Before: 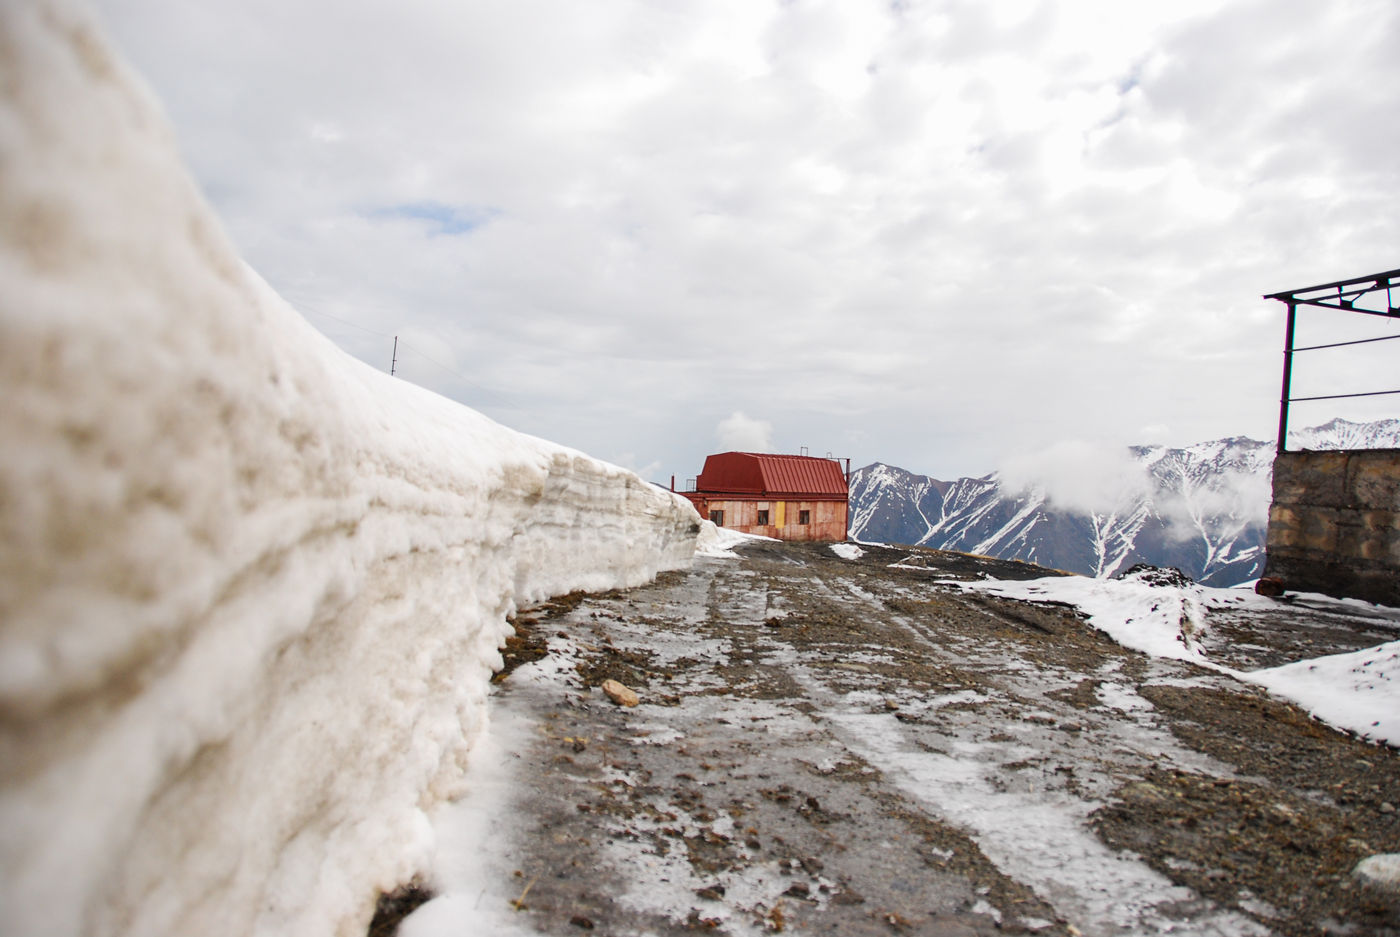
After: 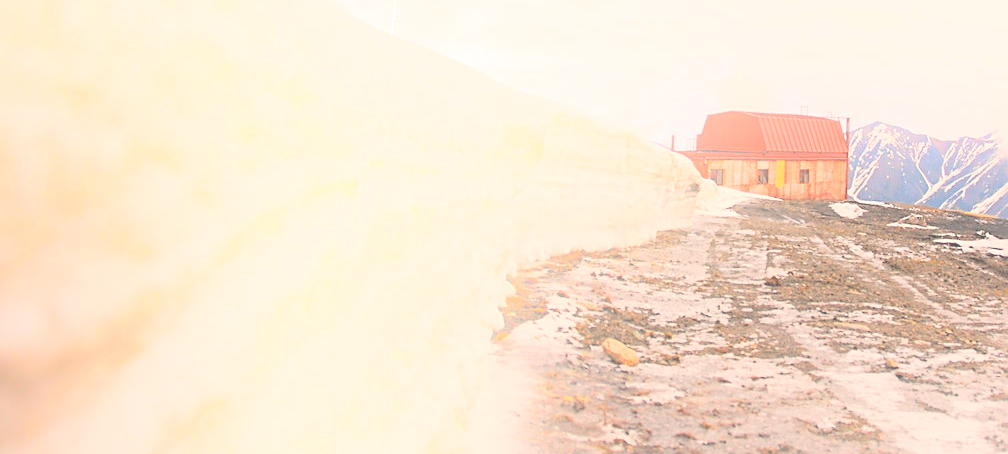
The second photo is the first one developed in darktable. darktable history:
bloom: on, module defaults
contrast brightness saturation: contrast 0.1, brightness 0.3, saturation 0.14
crop: top 36.498%, right 27.964%, bottom 14.995%
white balance: red 1.127, blue 0.943
sharpen: on, module defaults
